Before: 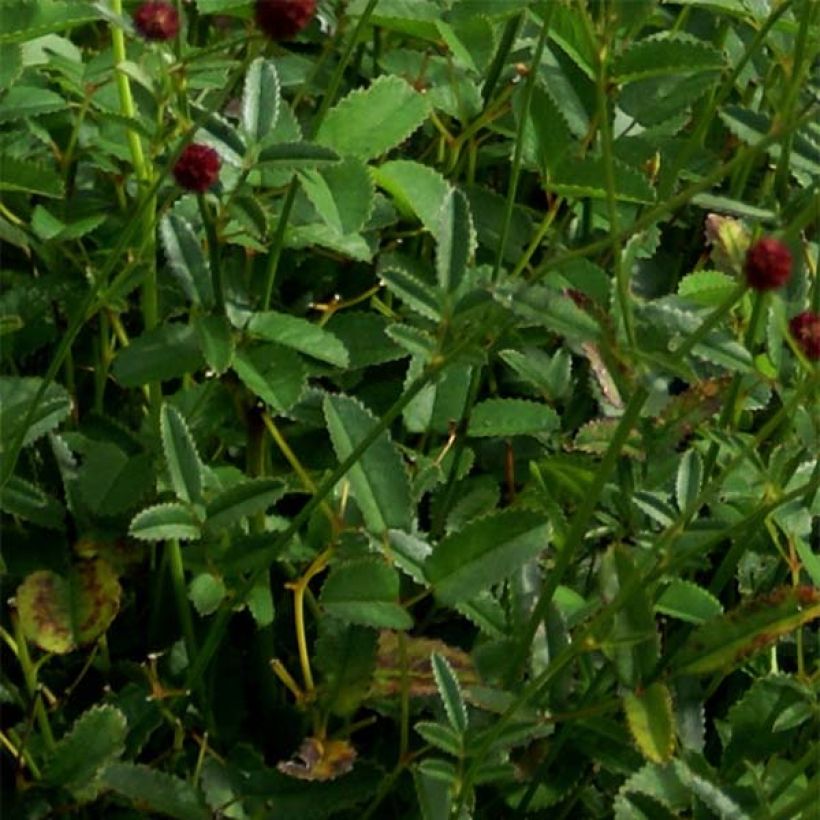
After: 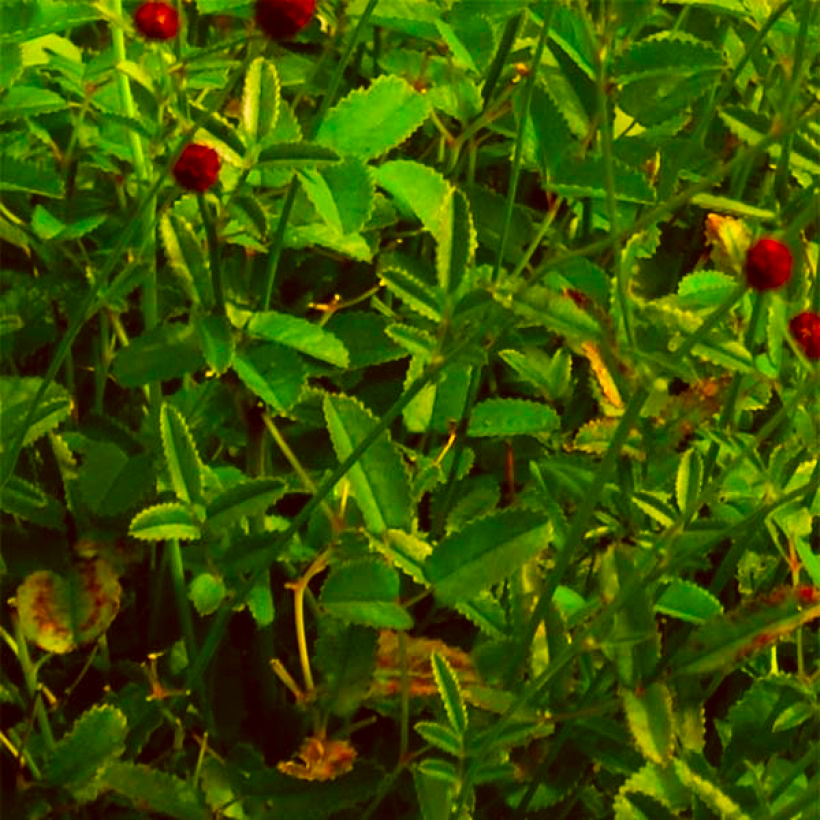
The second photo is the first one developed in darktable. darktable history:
color correction: highlights a* 10.78, highlights b* 29.95, shadows a* 2.85, shadows b* 17.66, saturation 1.75
contrast brightness saturation: contrast 0.198, brightness 0.161, saturation 0.228
